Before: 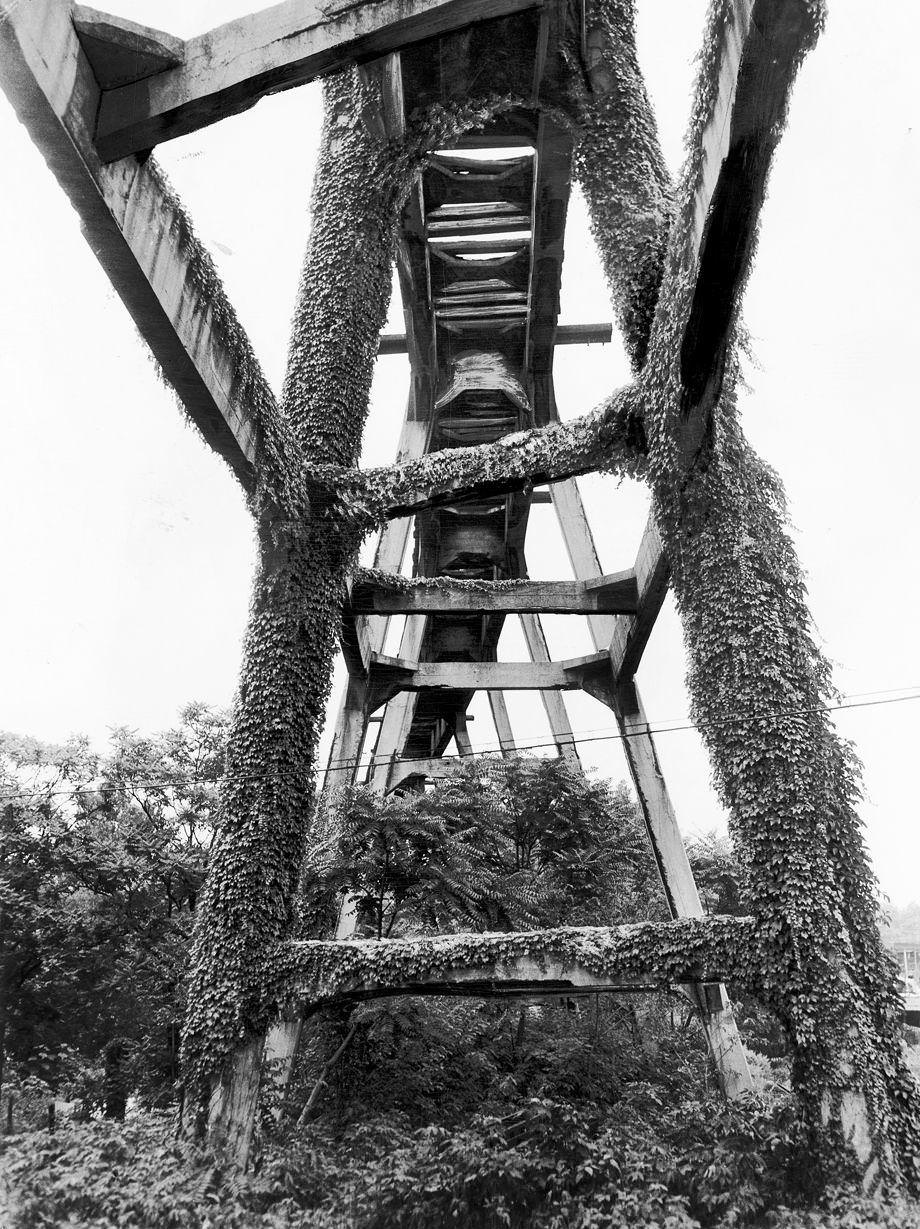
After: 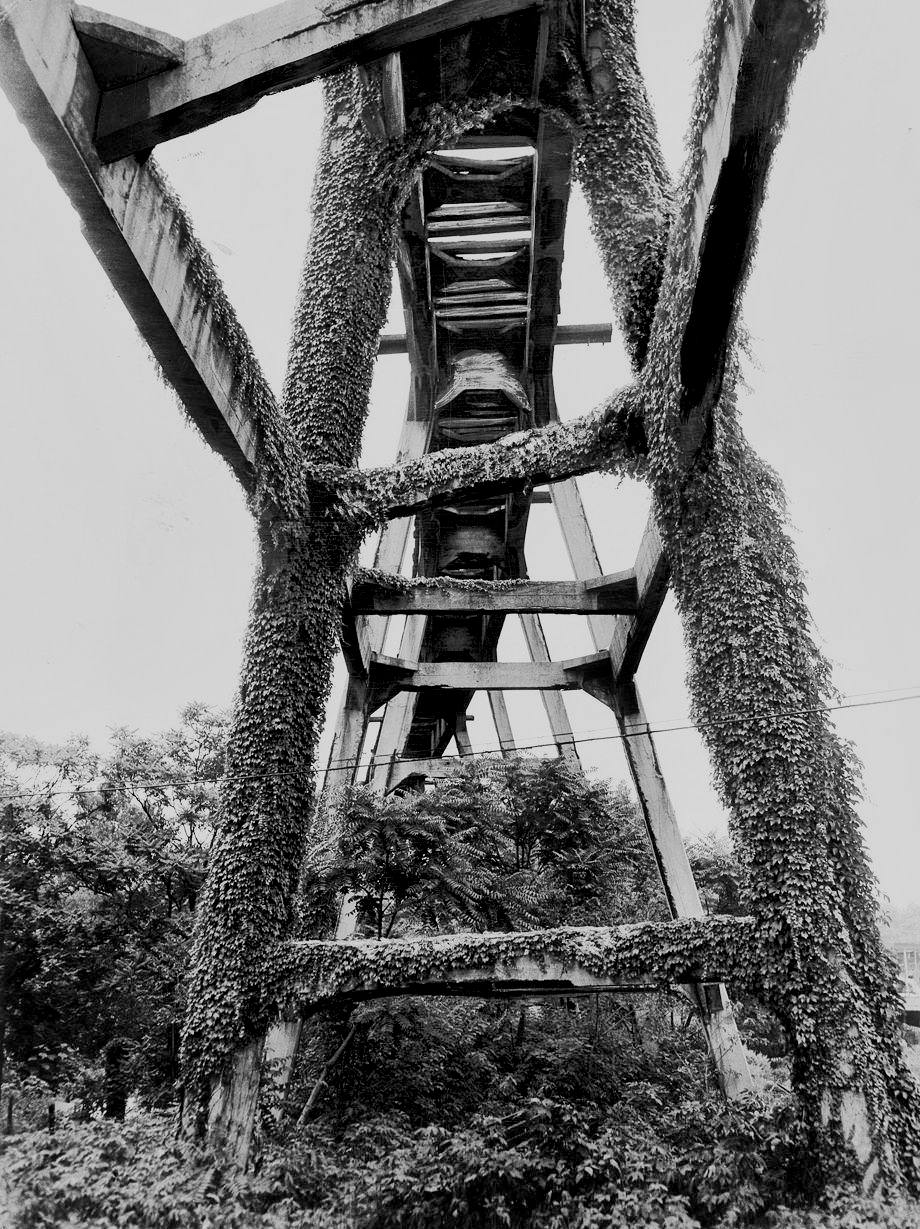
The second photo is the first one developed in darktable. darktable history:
local contrast: mode bilateral grid, contrast 20, coarseness 49, detail 139%, midtone range 0.2
filmic rgb: black relative exposure -7.65 EV, white relative exposure 4.56 EV, hardness 3.61
